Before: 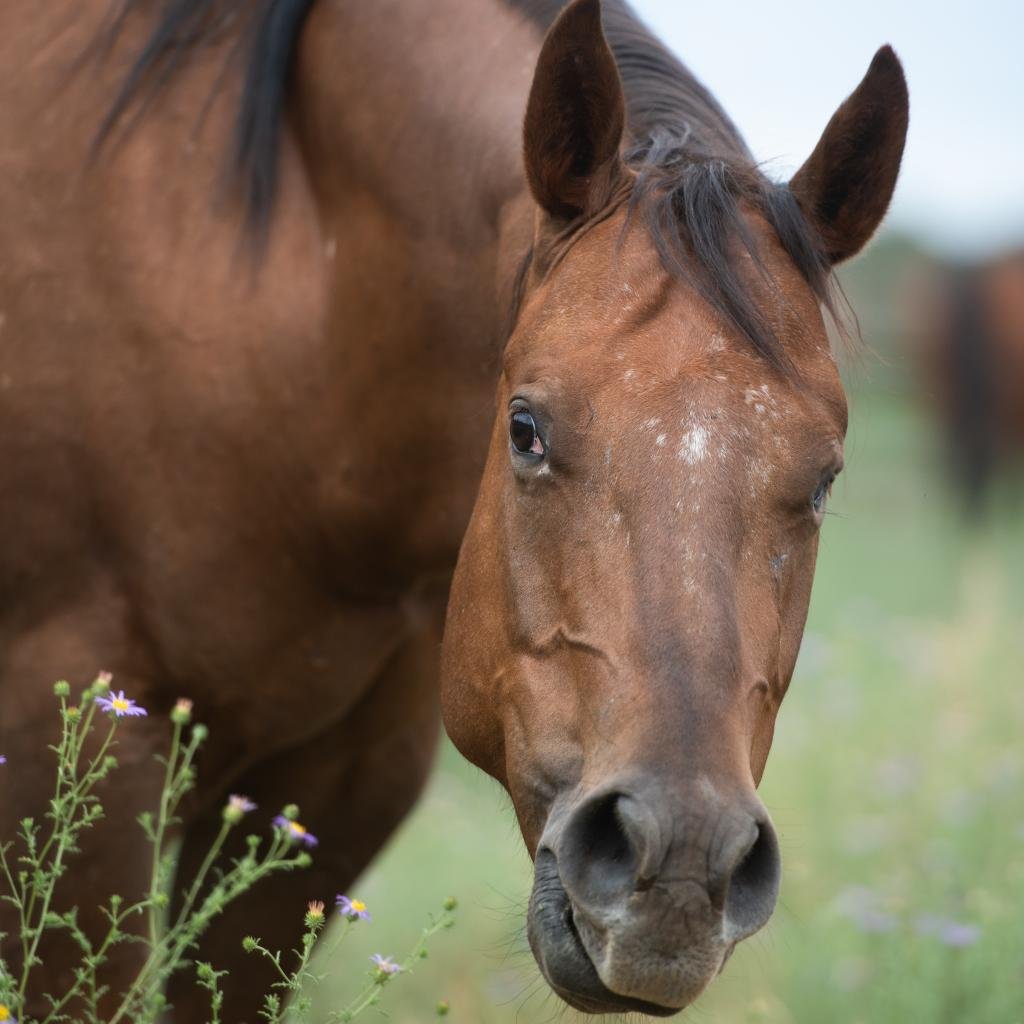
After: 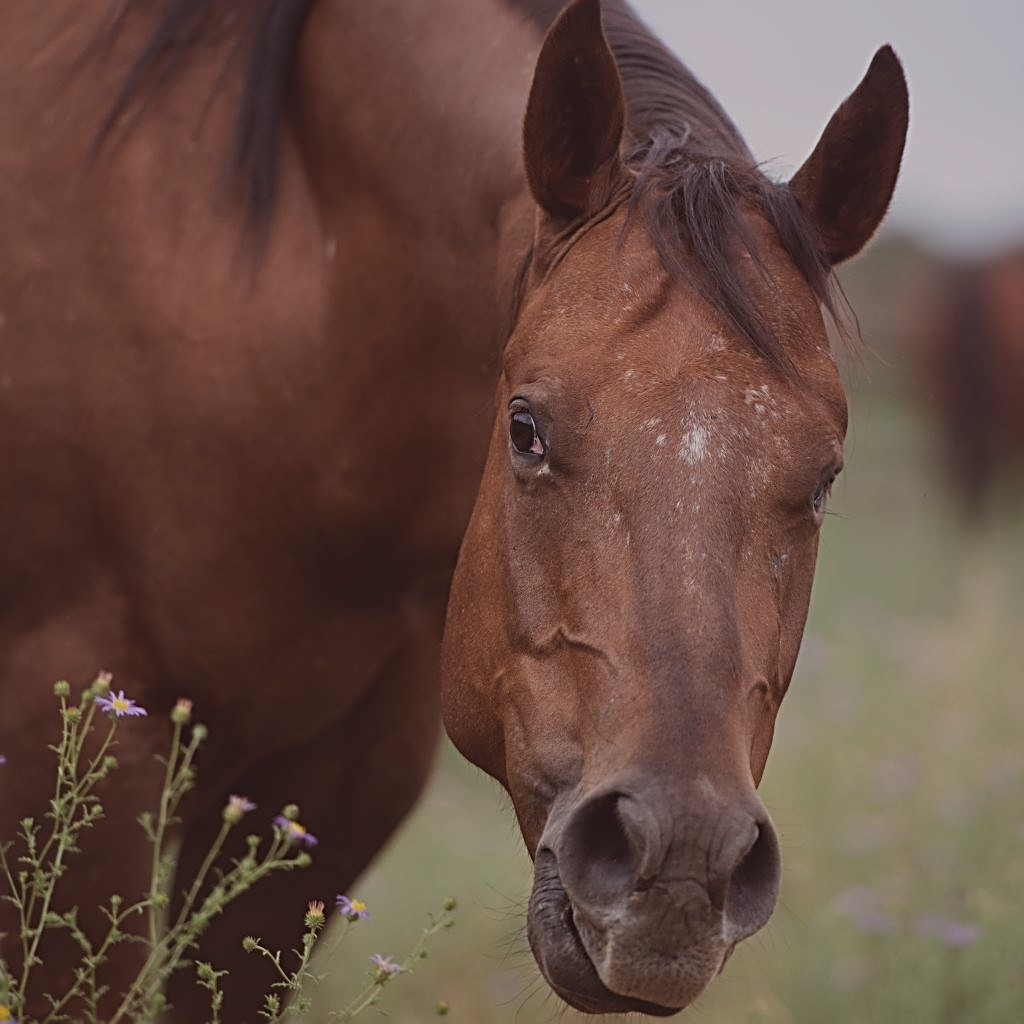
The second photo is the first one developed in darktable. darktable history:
sharpen: radius 3.025, amount 0.757
exposure: black level correction -0.016, exposure -1.018 EV, compensate highlight preservation false
contrast brightness saturation: saturation -0.1
rgb levels: mode RGB, independent channels, levels [[0, 0.474, 1], [0, 0.5, 1], [0, 0.5, 1]]
